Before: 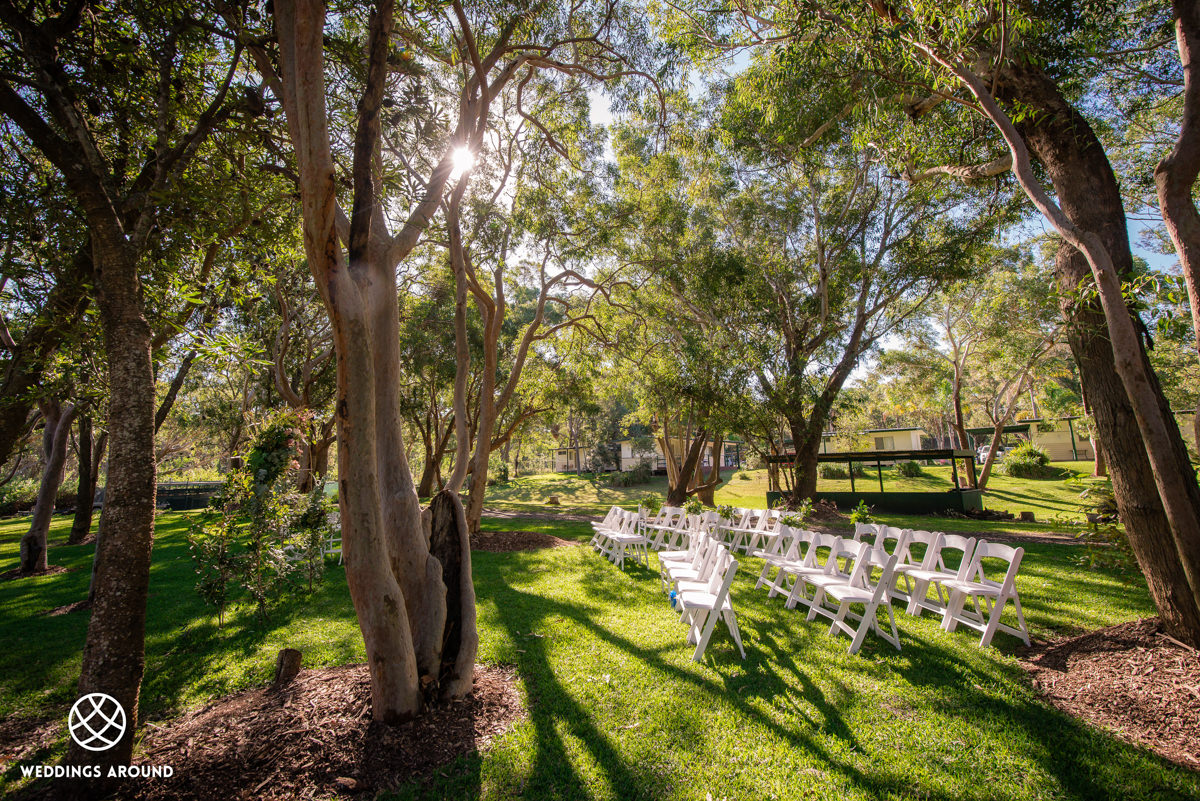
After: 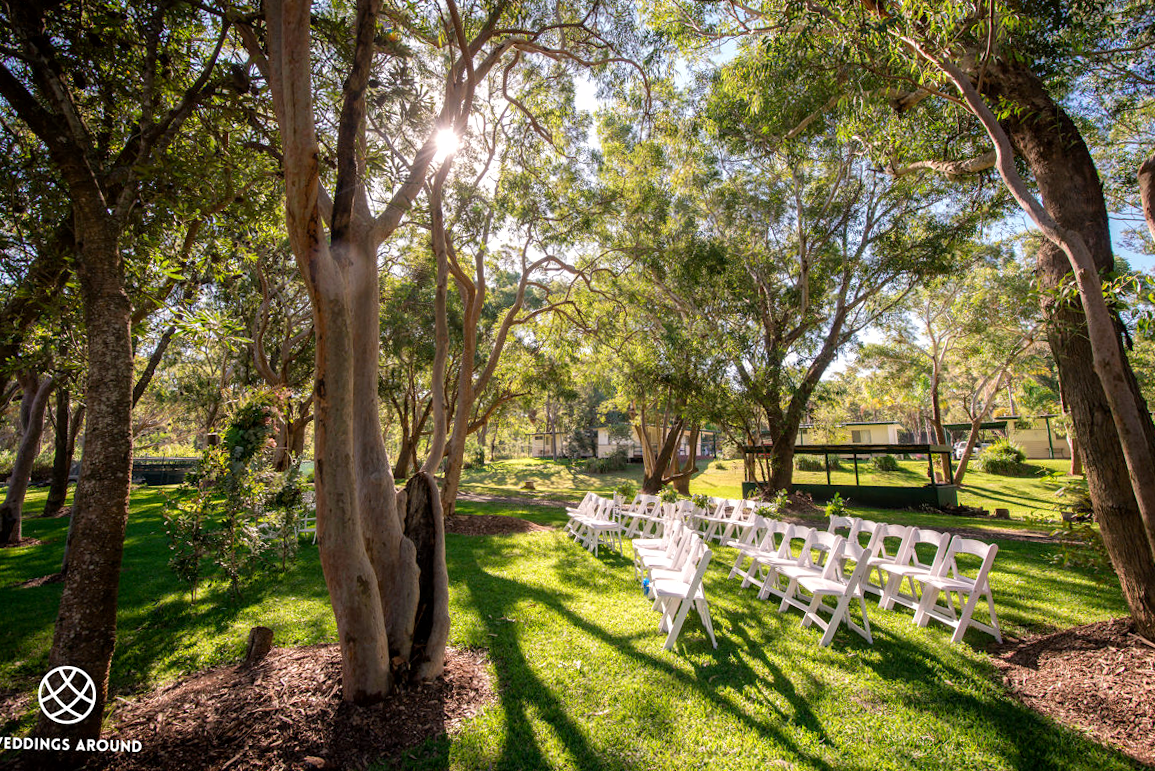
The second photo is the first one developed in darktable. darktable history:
exposure: black level correction 0.002, exposure 0.3 EV, compensate exposure bias true, compensate highlight preservation false
shadows and highlights: shadows -23.11, highlights 47.61, soften with gaussian
crop and rotate: angle -1.47°
